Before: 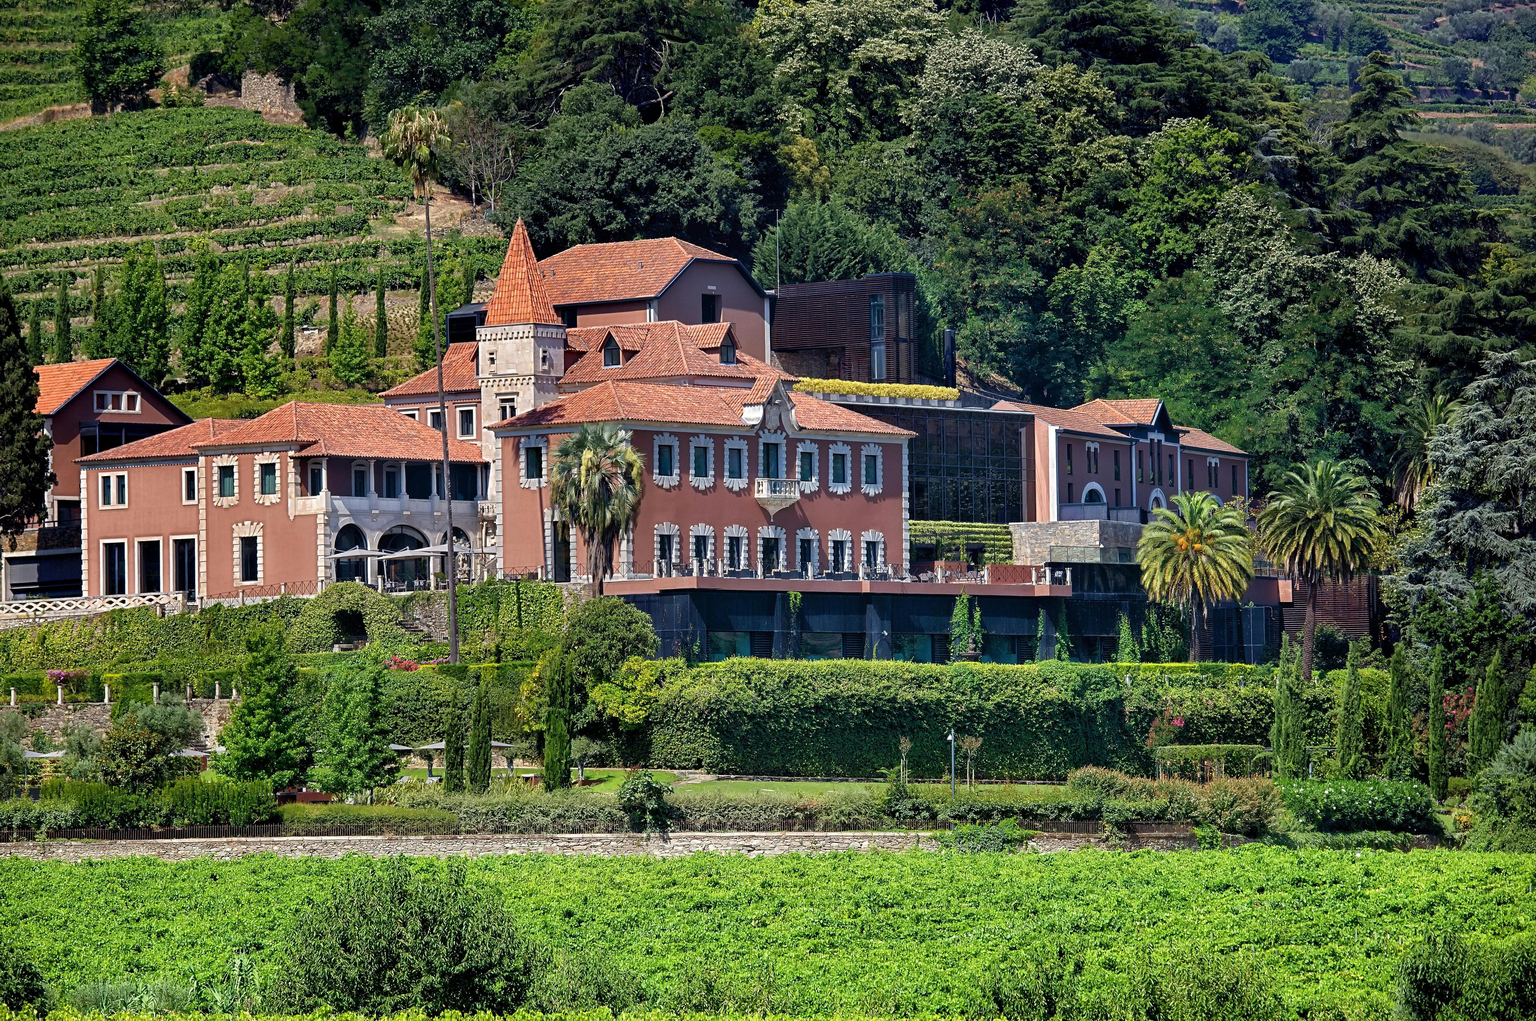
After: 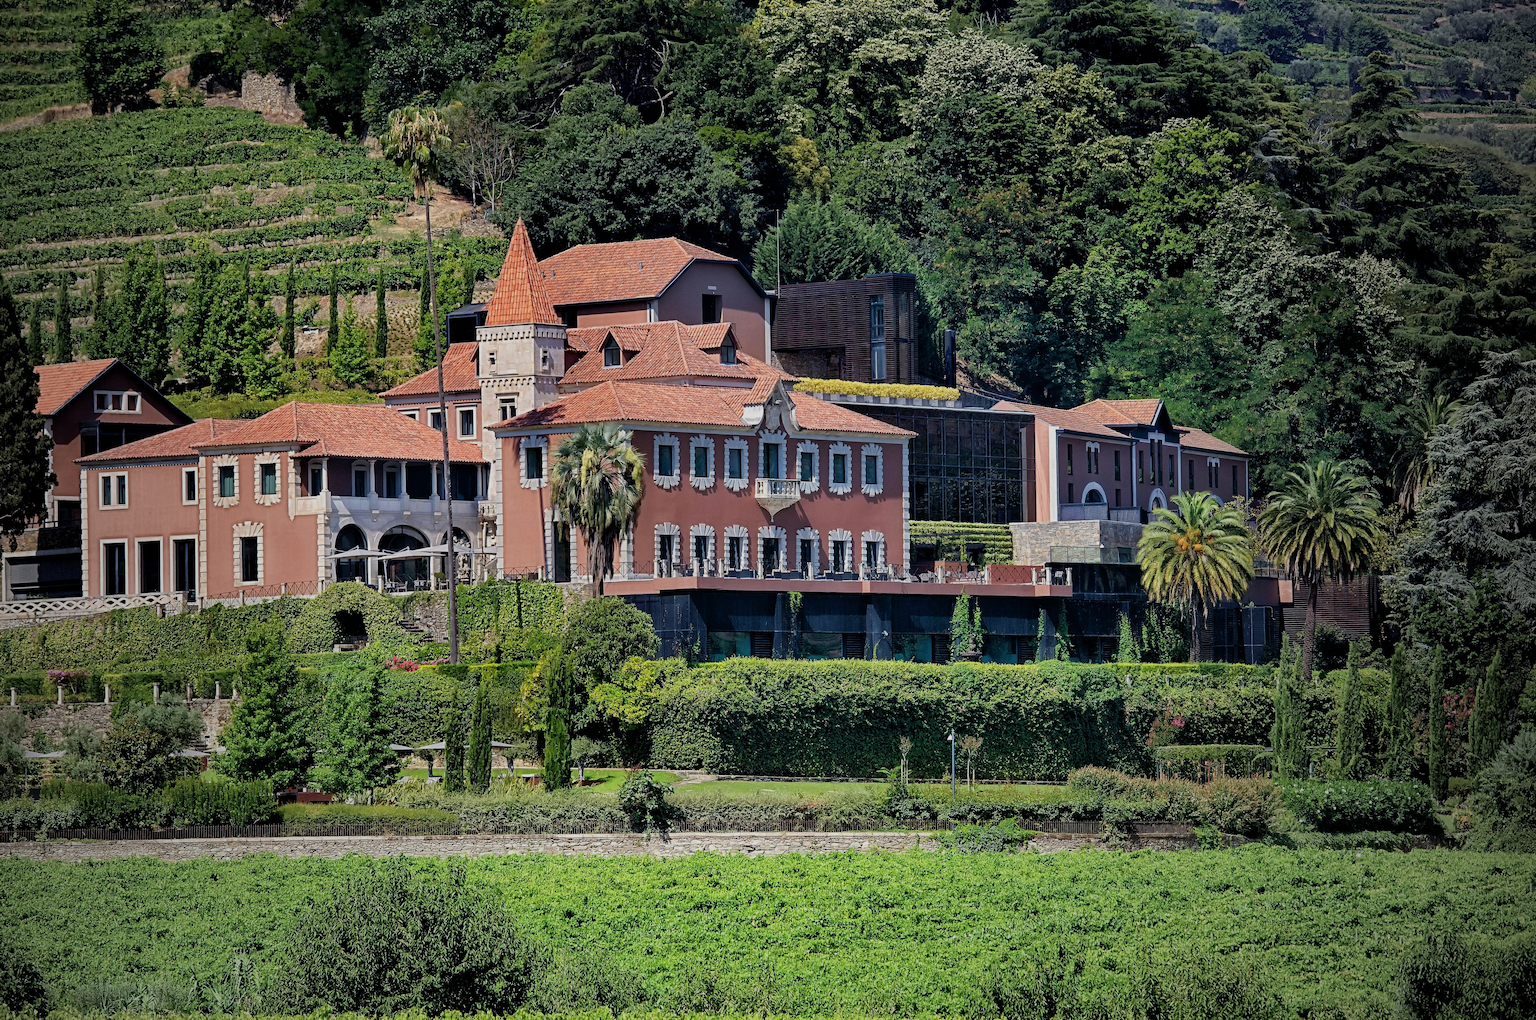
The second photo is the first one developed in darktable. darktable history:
vignetting: fall-off start 72.14%, fall-off radius 108.07%, brightness -0.713, saturation -0.488, center (-0.054, -0.359), width/height ratio 0.729
filmic rgb: hardness 4.17
